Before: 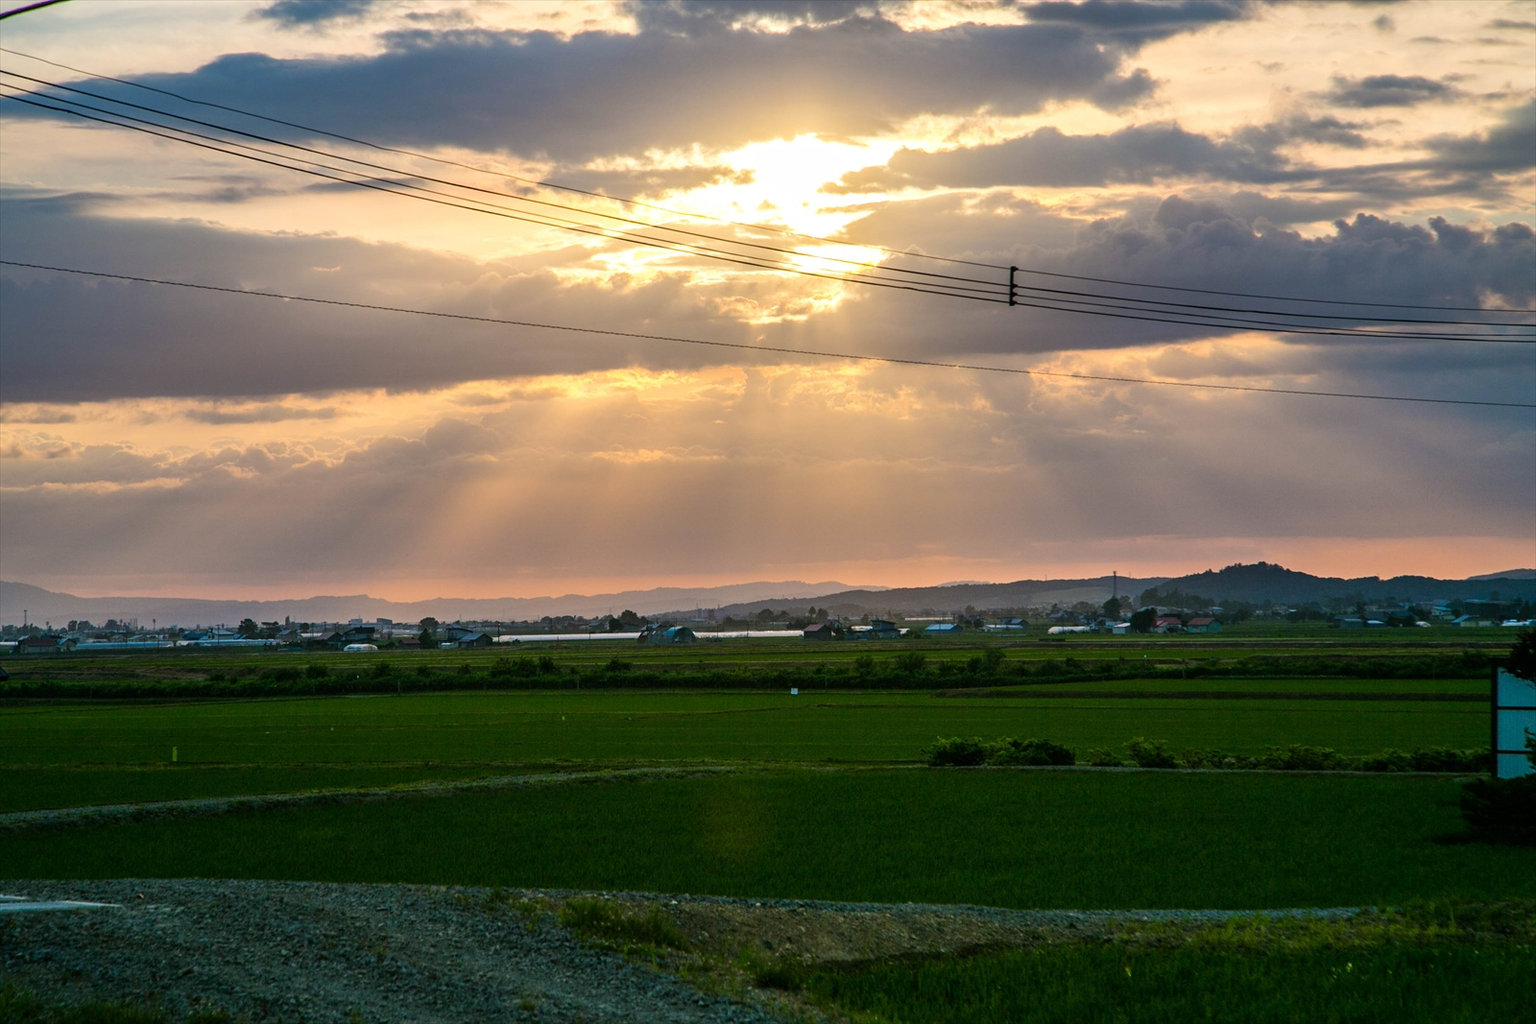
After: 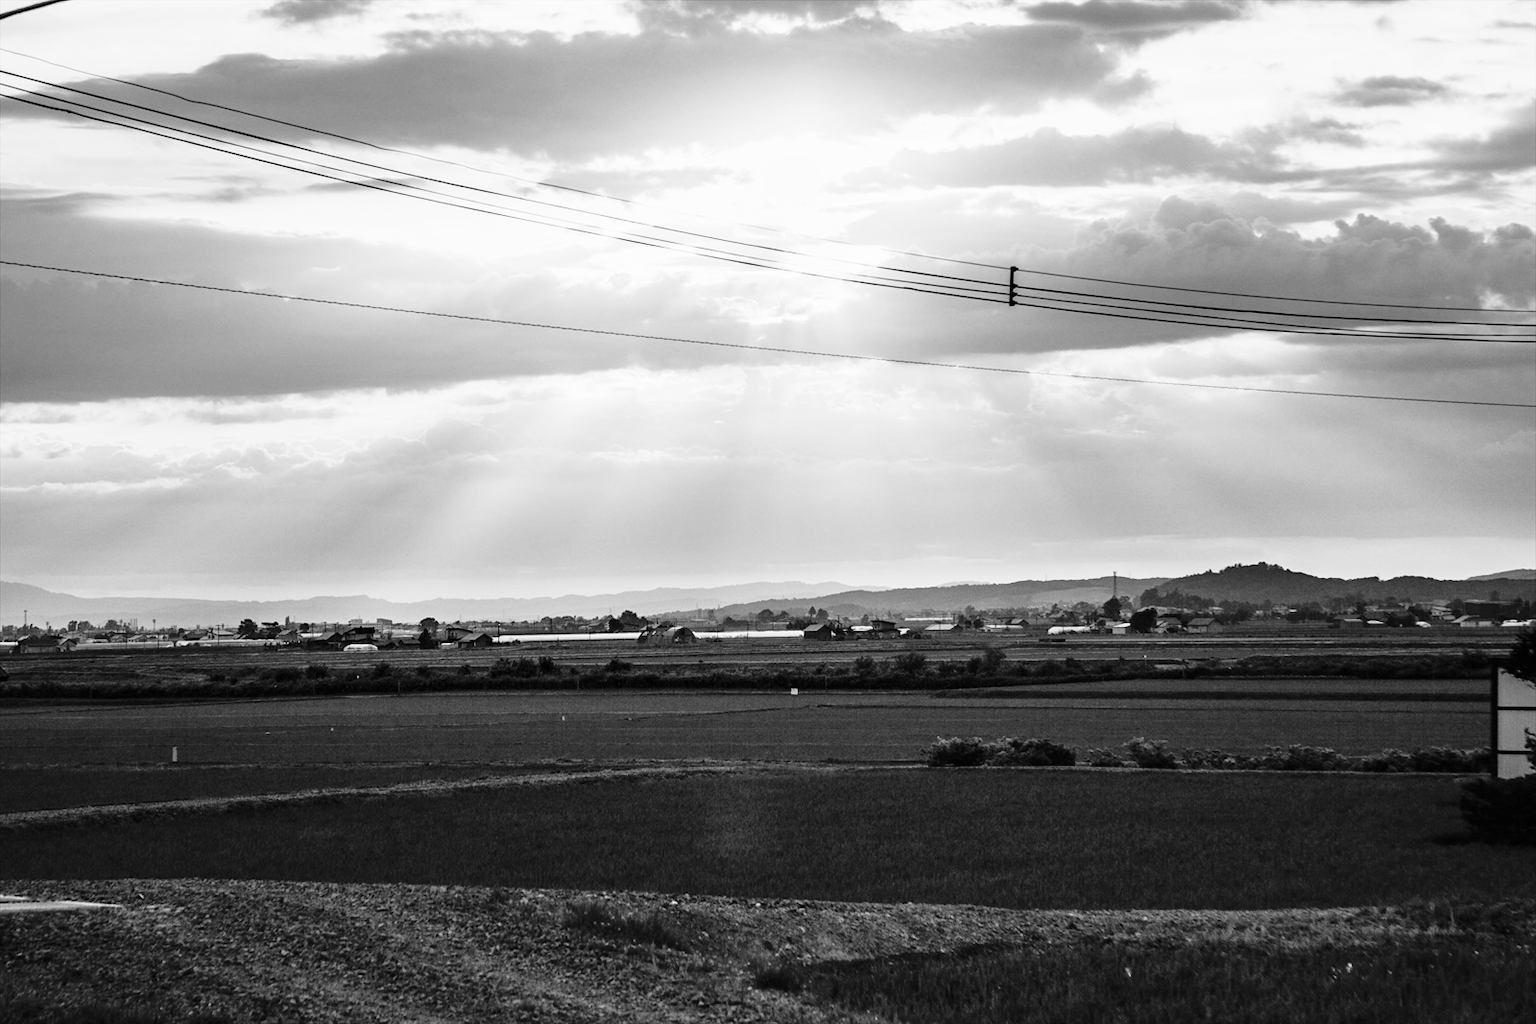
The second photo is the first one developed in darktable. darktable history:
monochrome: a 32, b 64, size 2.3
base curve: curves: ch0 [(0, 0) (0.028, 0.03) (0.105, 0.232) (0.387, 0.748) (0.754, 0.968) (1, 1)], fusion 1, exposure shift 0.576, preserve colors none
